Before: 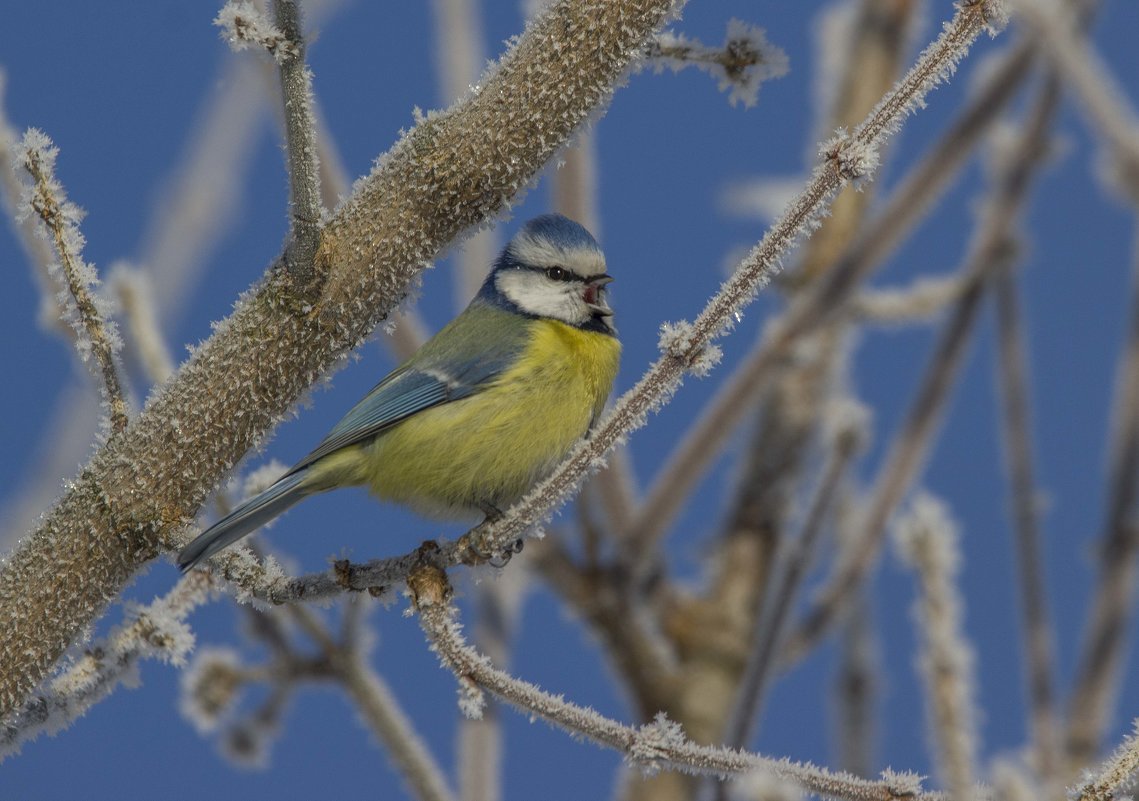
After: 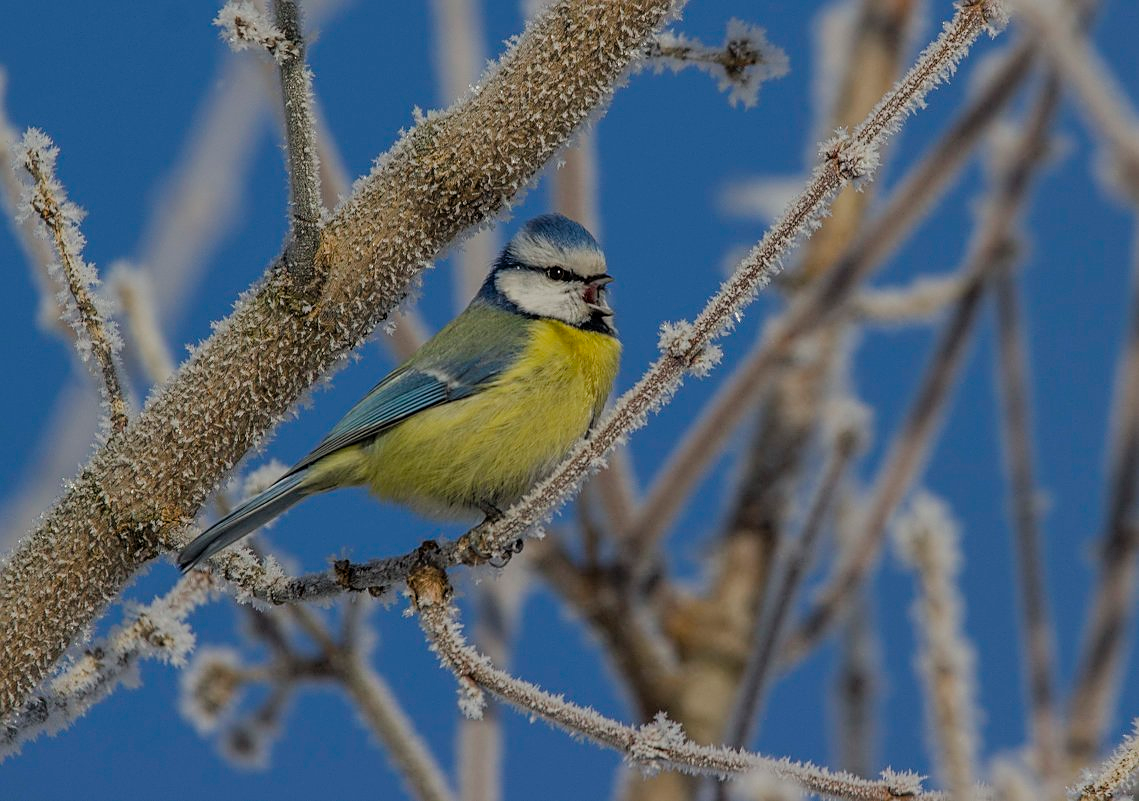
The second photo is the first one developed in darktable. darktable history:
contrast brightness saturation: contrast 0.04, saturation 0.07
filmic rgb: black relative exposure -7.65 EV, white relative exposure 4.56 EV, hardness 3.61
sharpen: on, module defaults
